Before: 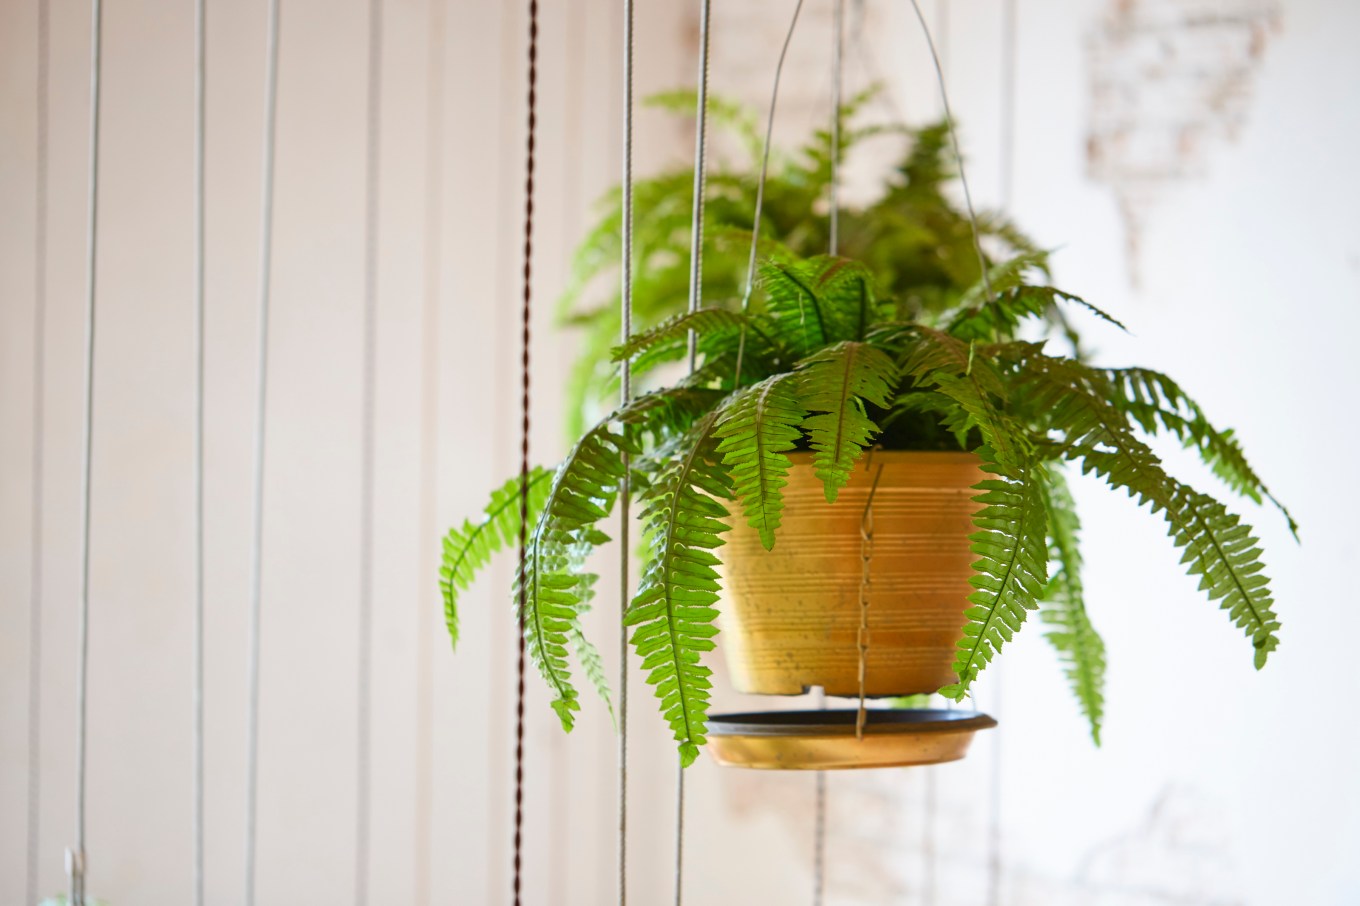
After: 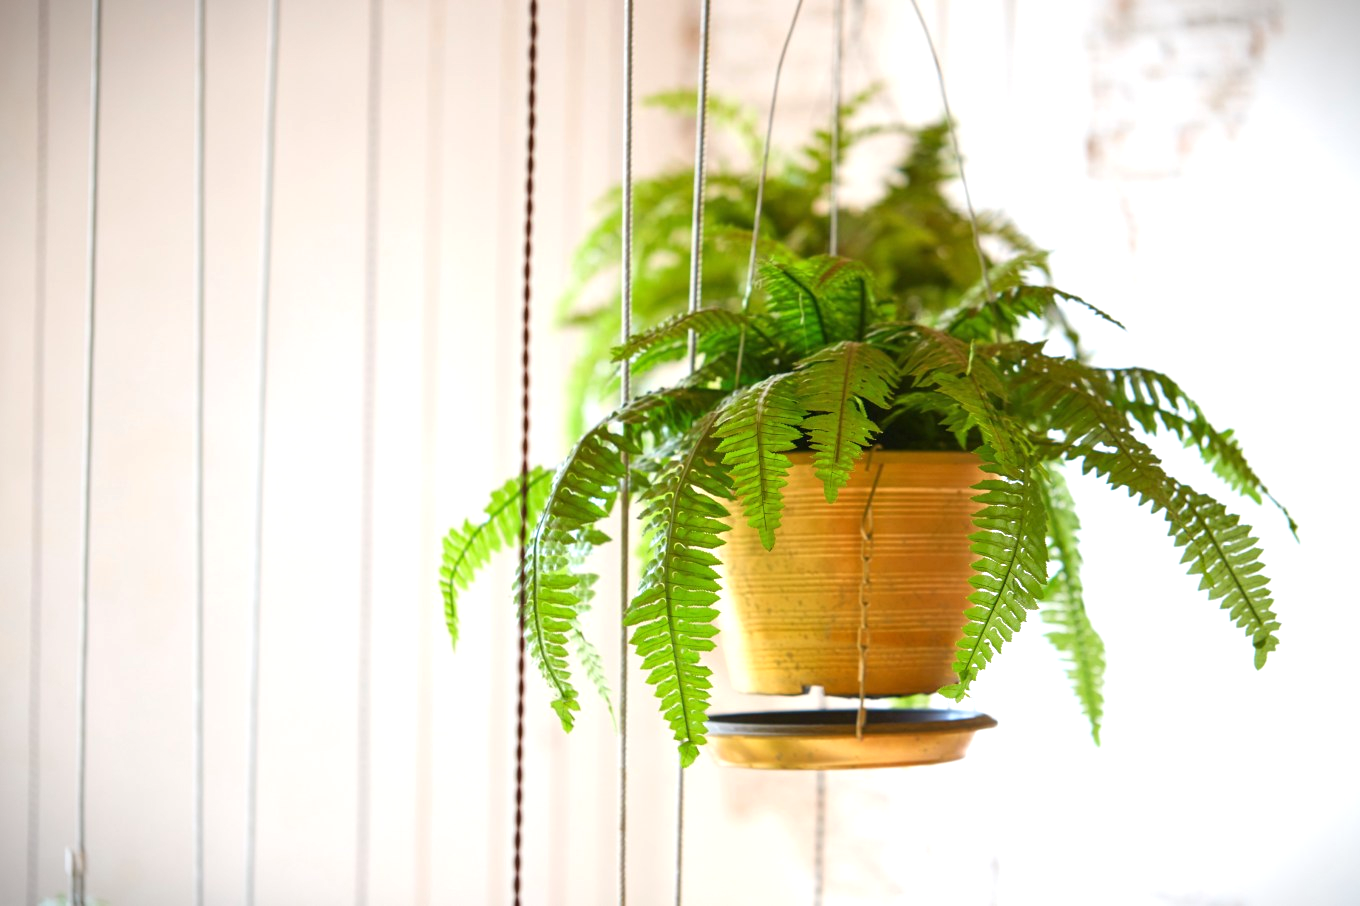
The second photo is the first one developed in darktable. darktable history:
tone equalizer: on, module defaults
exposure: black level correction 0, exposure 0.5 EV, compensate exposure bias true, compensate highlight preservation false
vignetting: fall-off start 100%, brightness -0.406, saturation -0.3, width/height ratio 1.324, dithering 8-bit output, unbound false
